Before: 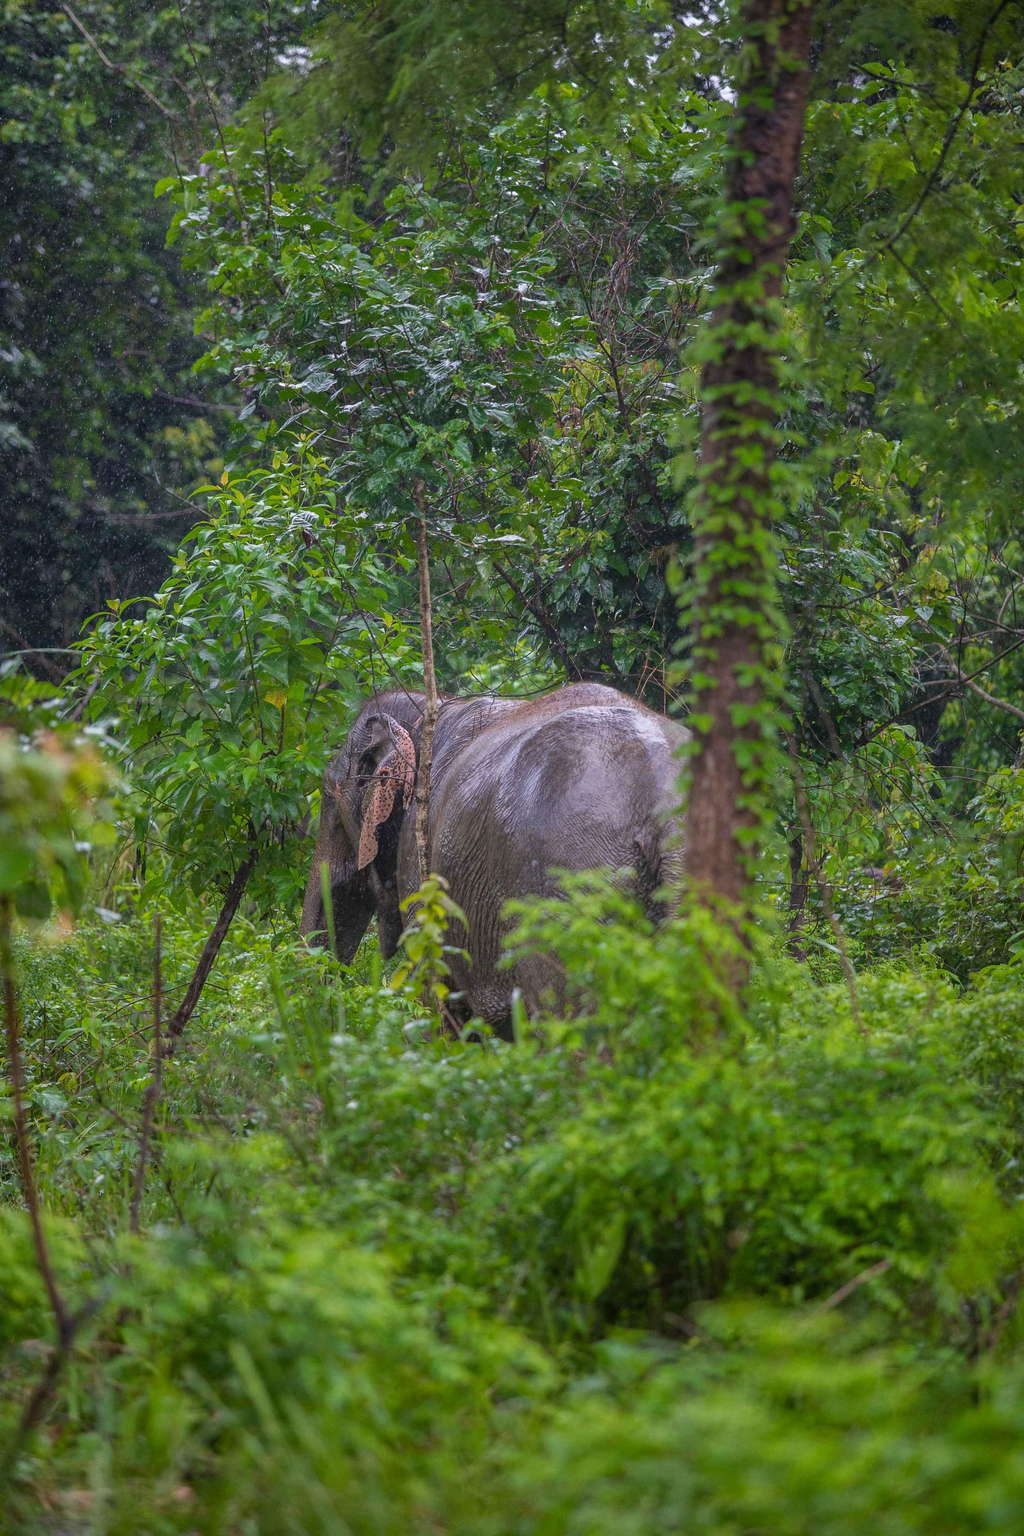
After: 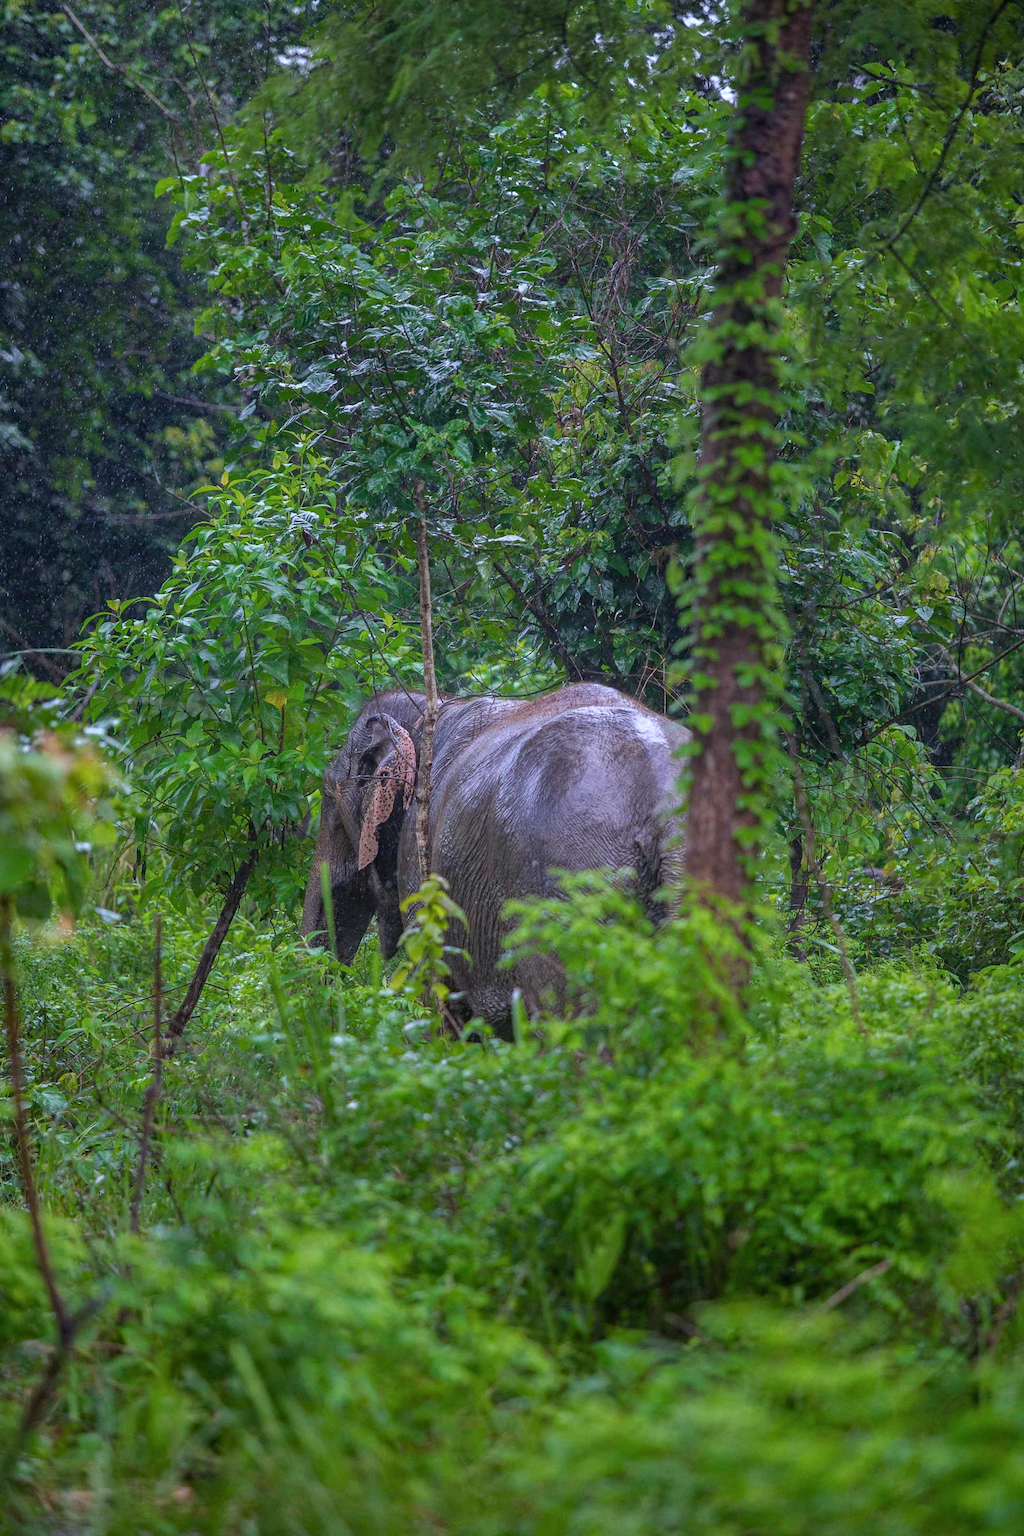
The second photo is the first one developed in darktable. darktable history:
color calibration: x 0.37, y 0.382, temperature 4313.32 K
haze removal: compatibility mode true, adaptive false
